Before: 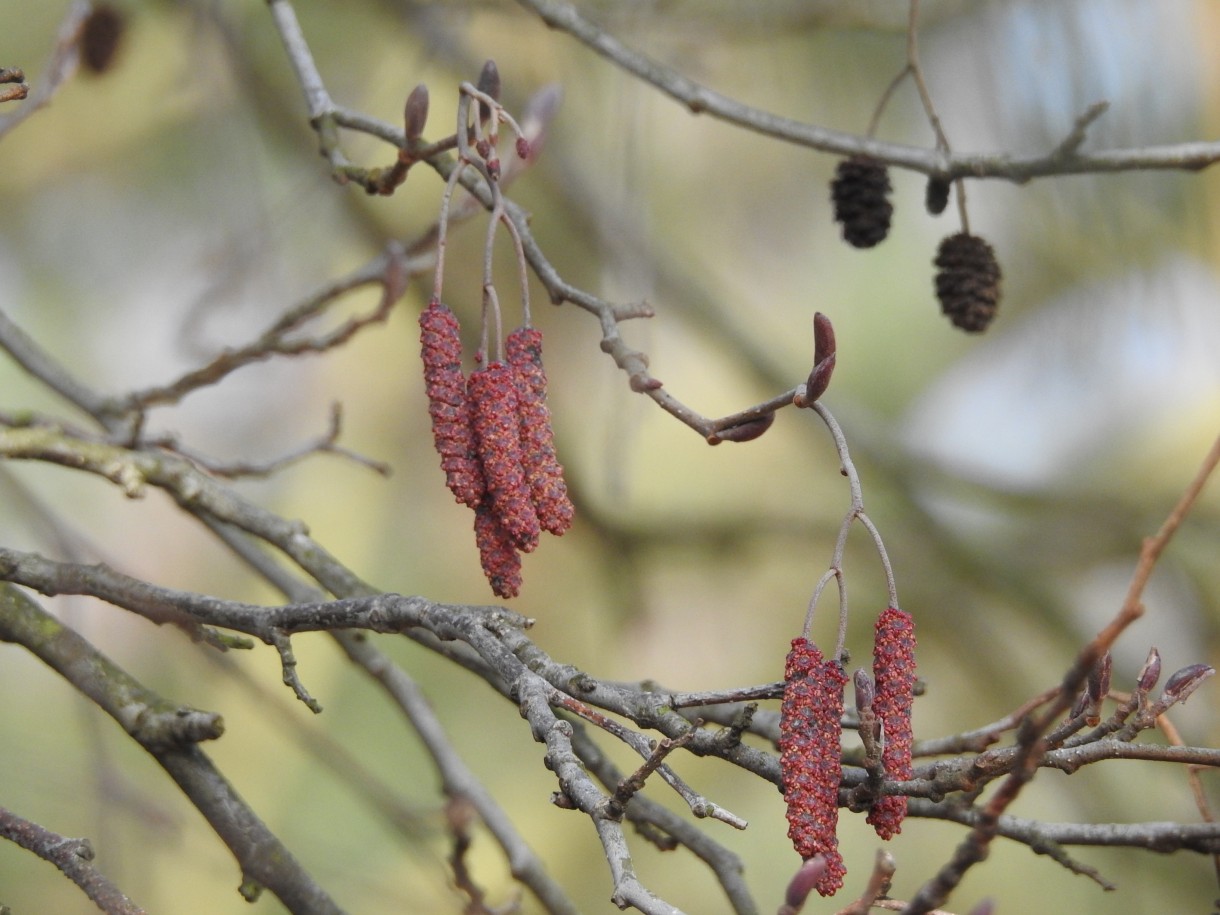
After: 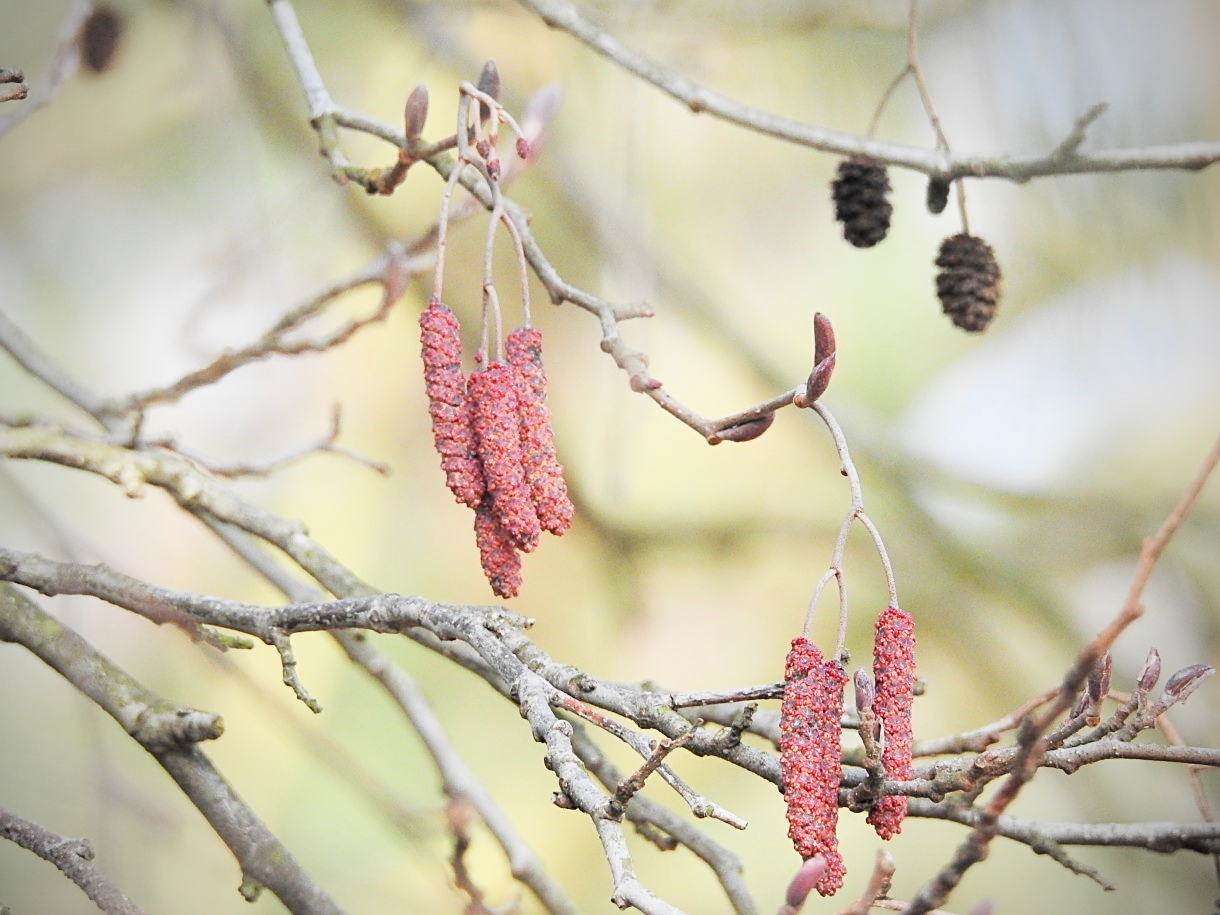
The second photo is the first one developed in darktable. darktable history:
filmic rgb: black relative exposure -7.65 EV, white relative exposure 4.56 EV, hardness 3.61, contrast 1.062
vignetting: fall-off start 72.86%
sharpen: on, module defaults
exposure: black level correction 0.001, exposure 1.712 EV, compensate highlight preservation false
